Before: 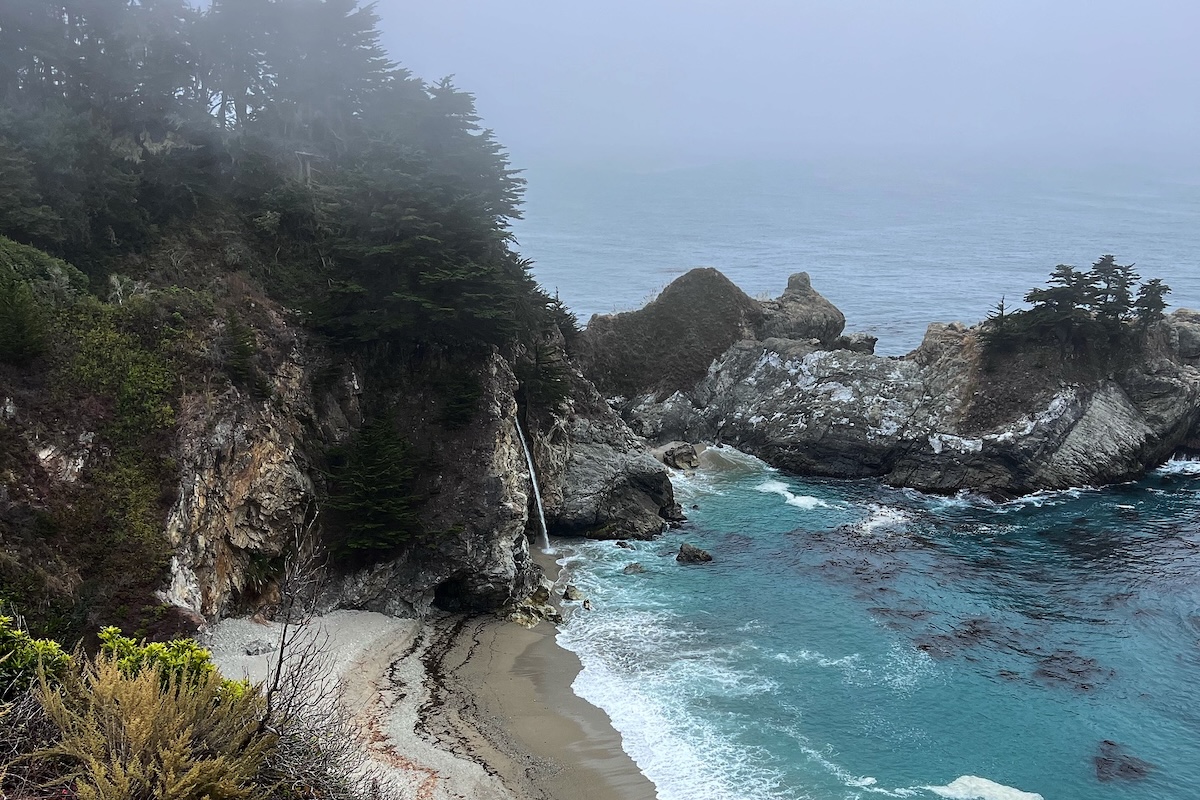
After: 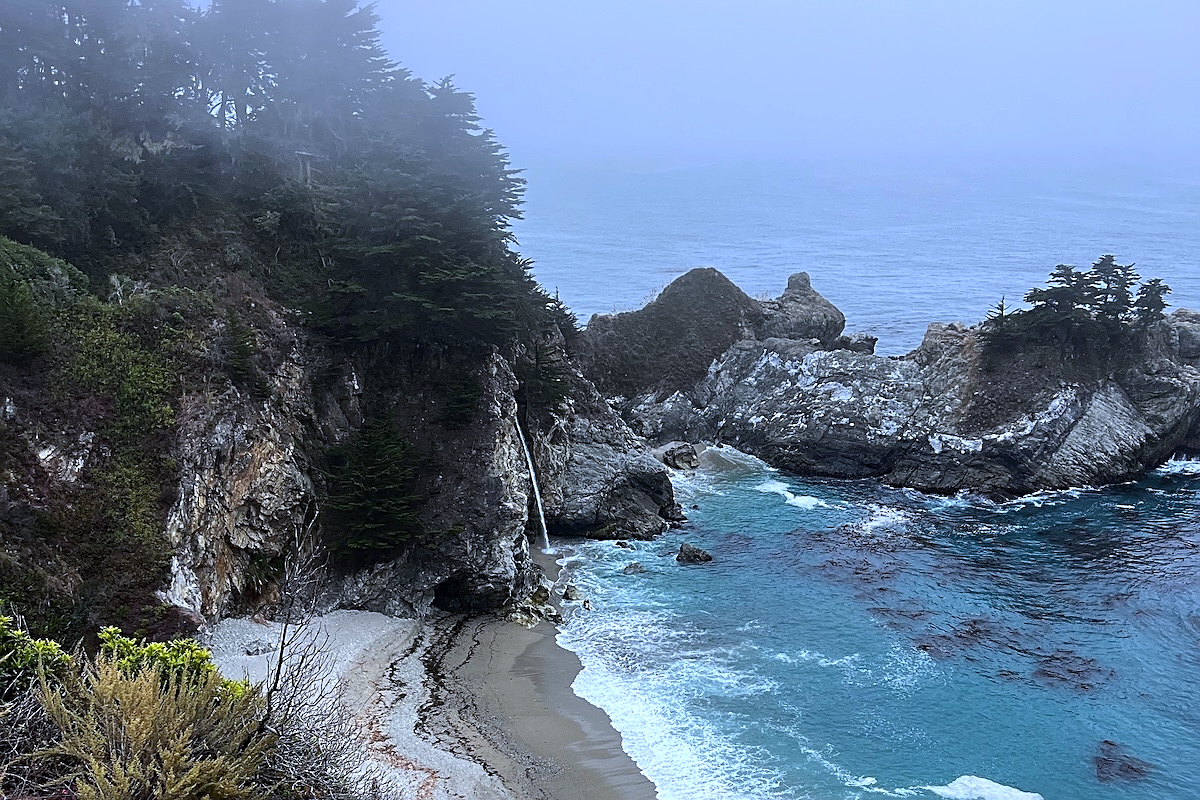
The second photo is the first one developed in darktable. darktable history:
base curve: preserve colors none
sharpen: on, module defaults
white balance: red 0.948, green 1.02, blue 1.176
